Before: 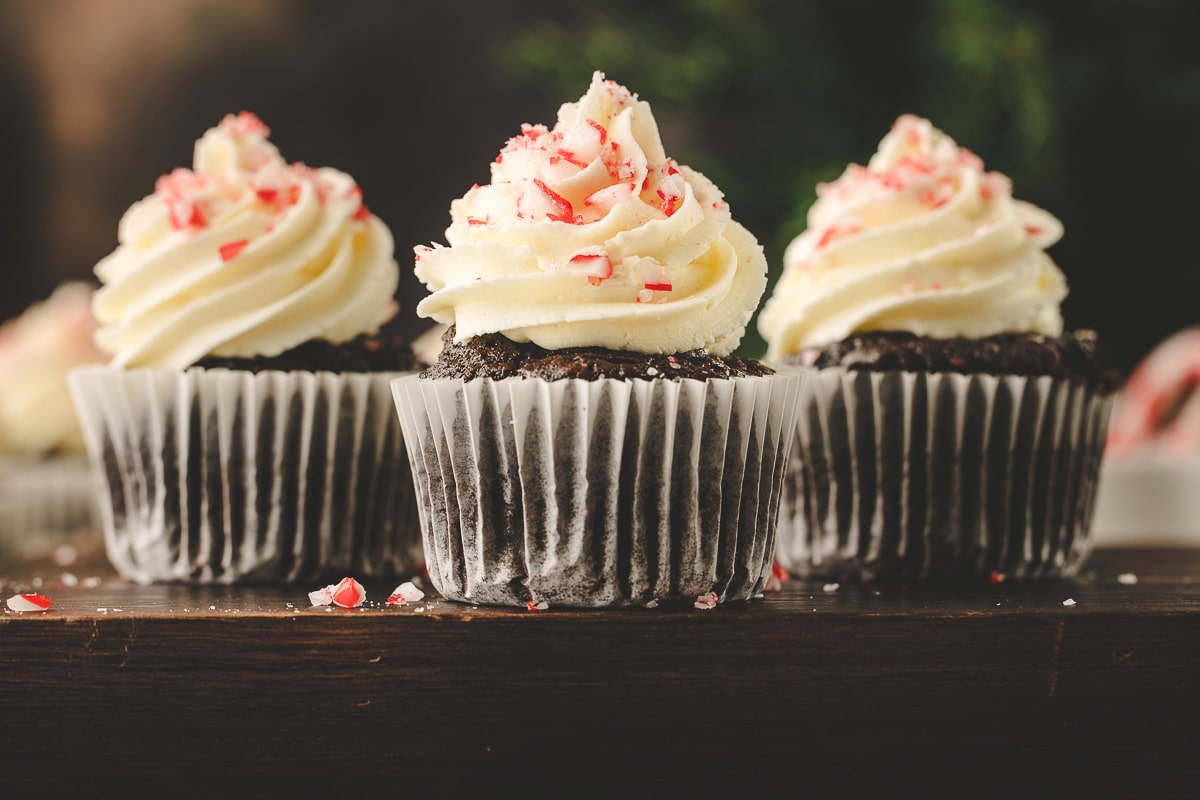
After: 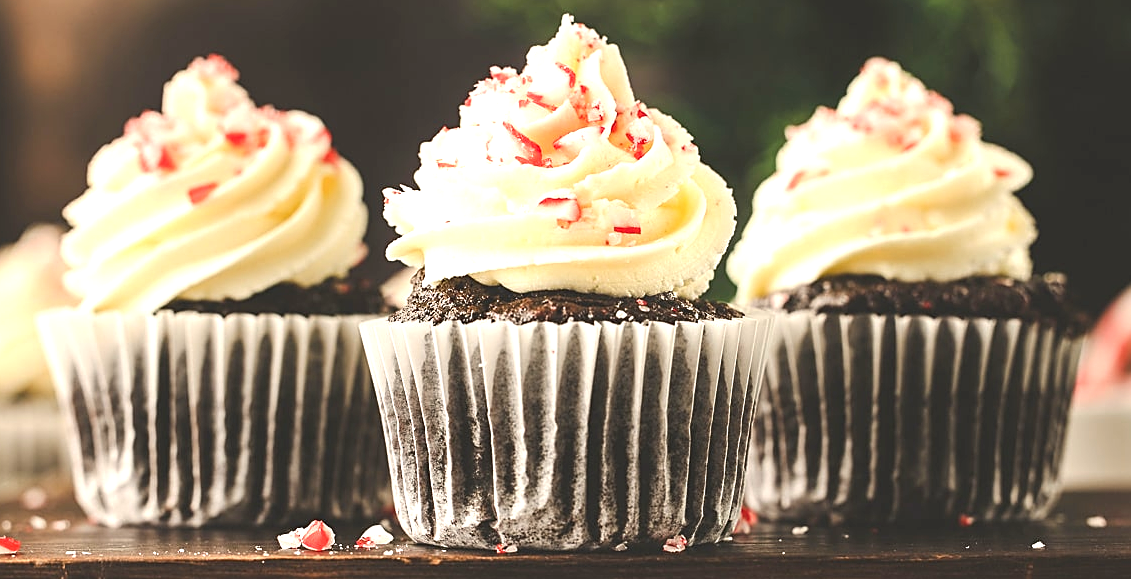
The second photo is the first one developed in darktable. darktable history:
sharpen: on, module defaults
color calibration: x 0.34, y 0.354, temperature 5199.07 K
exposure: exposure 0.736 EV, compensate highlight preservation false
crop: left 2.598%, top 7.179%, right 3.069%, bottom 20.351%
